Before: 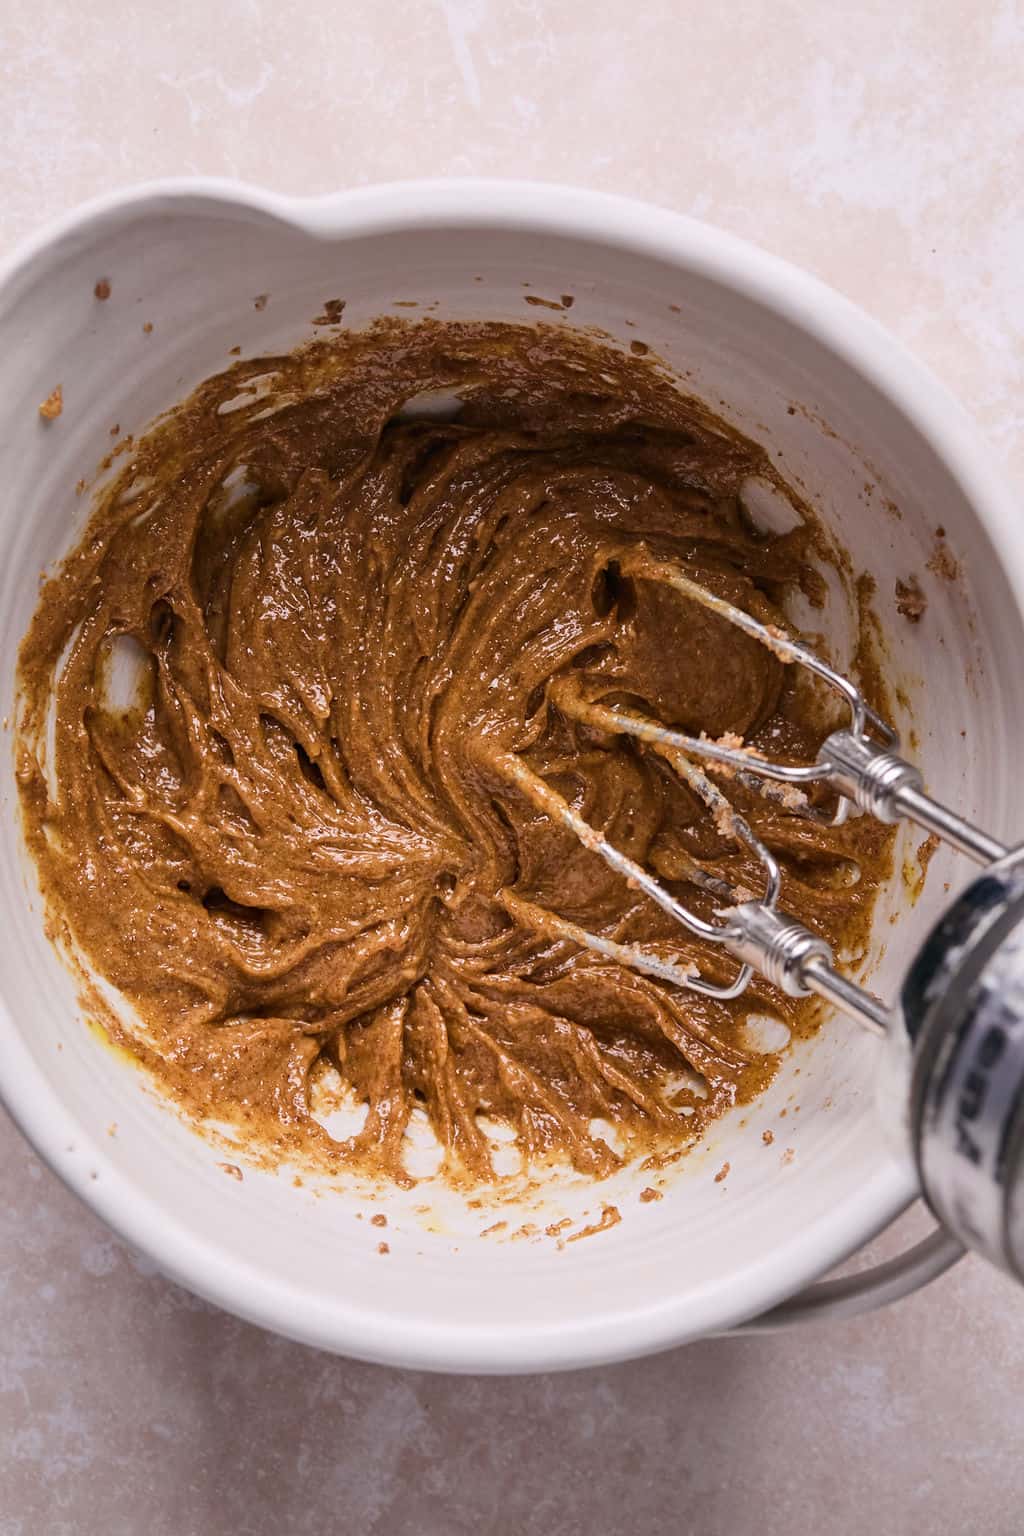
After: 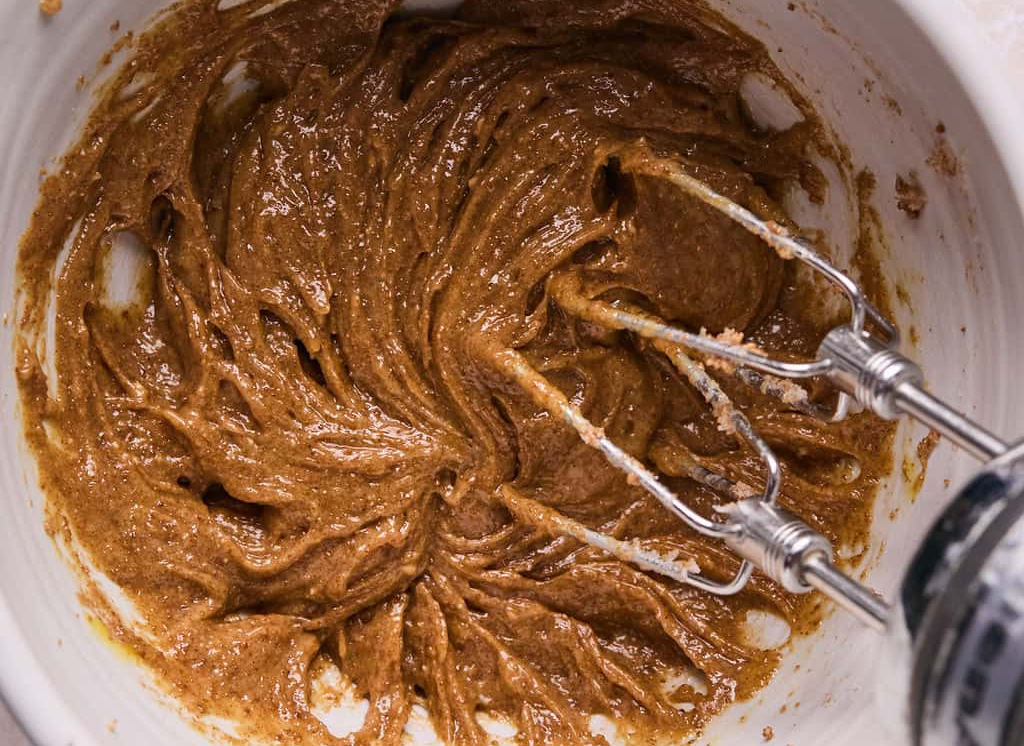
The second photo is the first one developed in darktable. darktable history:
crop and rotate: top 26.349%, bottom 25.054%
